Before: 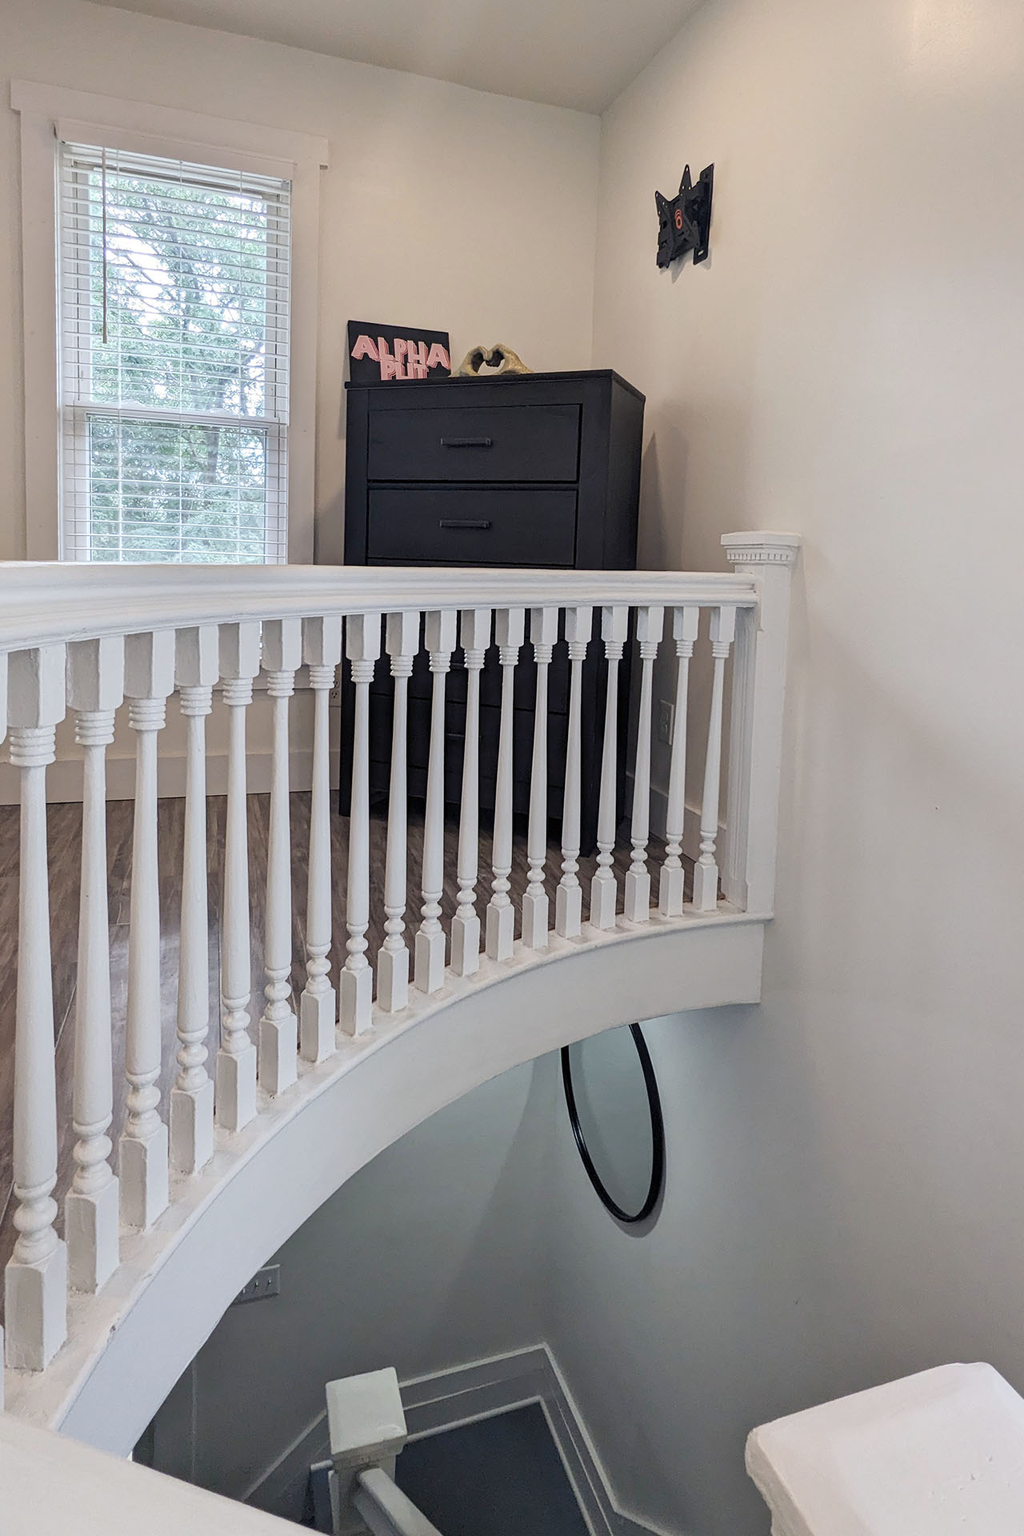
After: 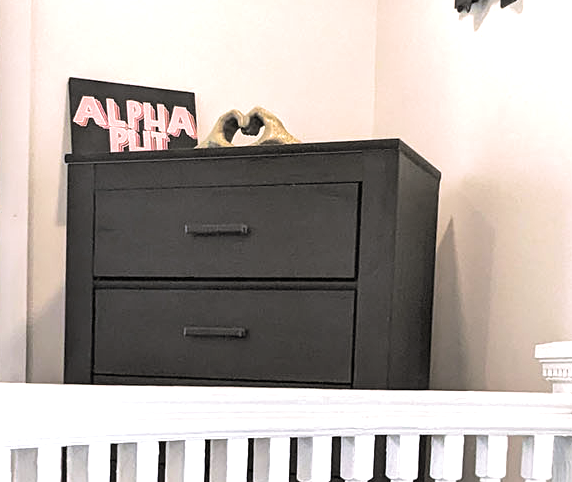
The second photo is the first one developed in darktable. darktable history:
split-toning: shadows › hue 46.8°, shadows › saturation 0.17, highlights › hue 316.8°, highlights › saturation 0.27, balance -51.82
exposure: exposure 1.2 EV, compensate highlight preservation false
crop: left 28.64%, top 16.832%, right 26.637%, bottom 58.055%
